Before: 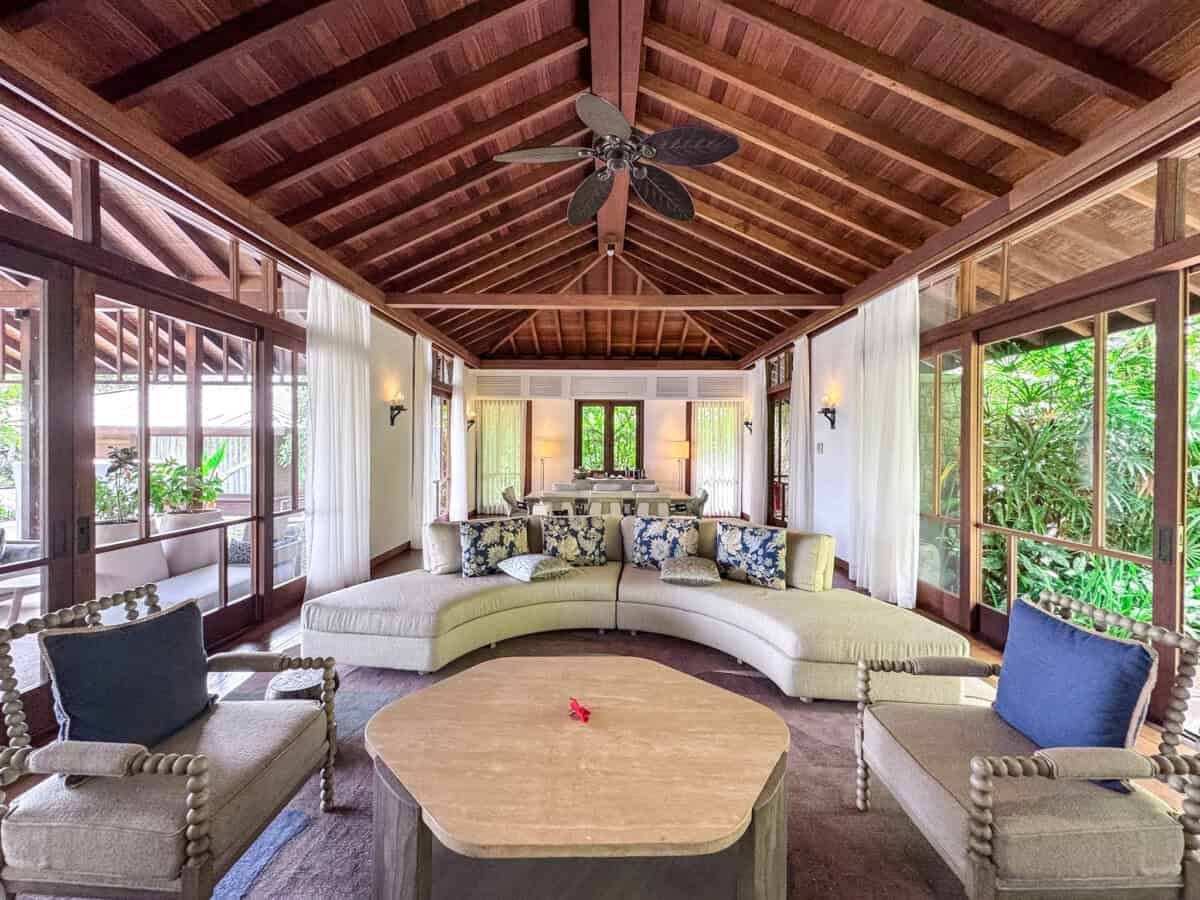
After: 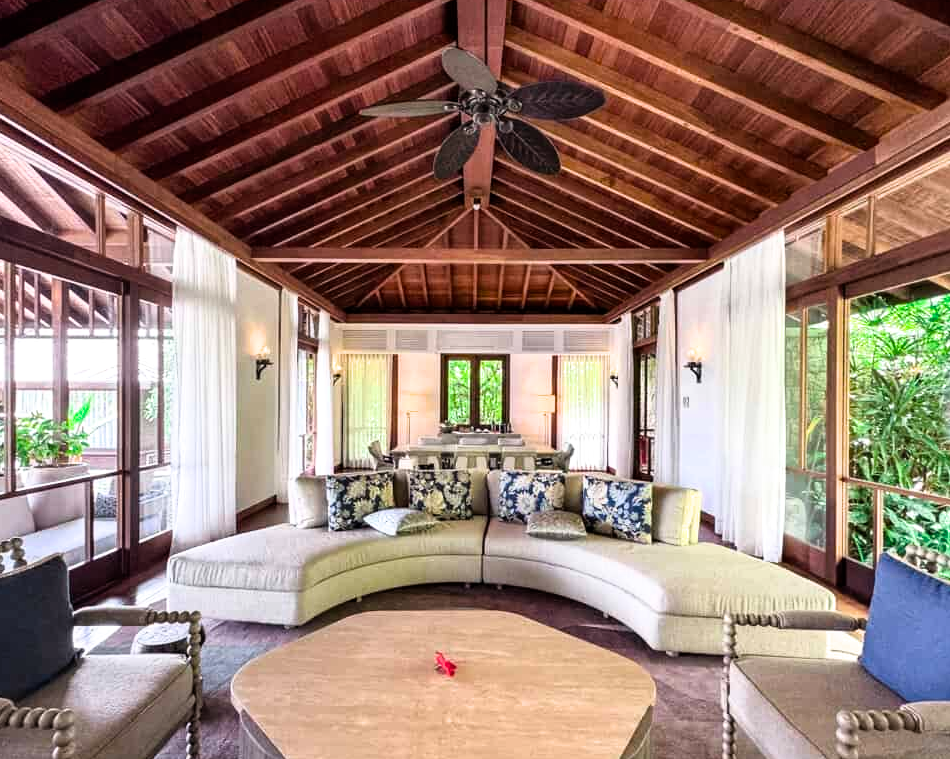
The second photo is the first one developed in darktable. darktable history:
crop: left 11.199%, top 5.165%, right 9.591%, bottom 10.485%
filmic rgb: black relative exposure -9.07 EV, white relative exposure 2.31 EV, hardness 7.45
